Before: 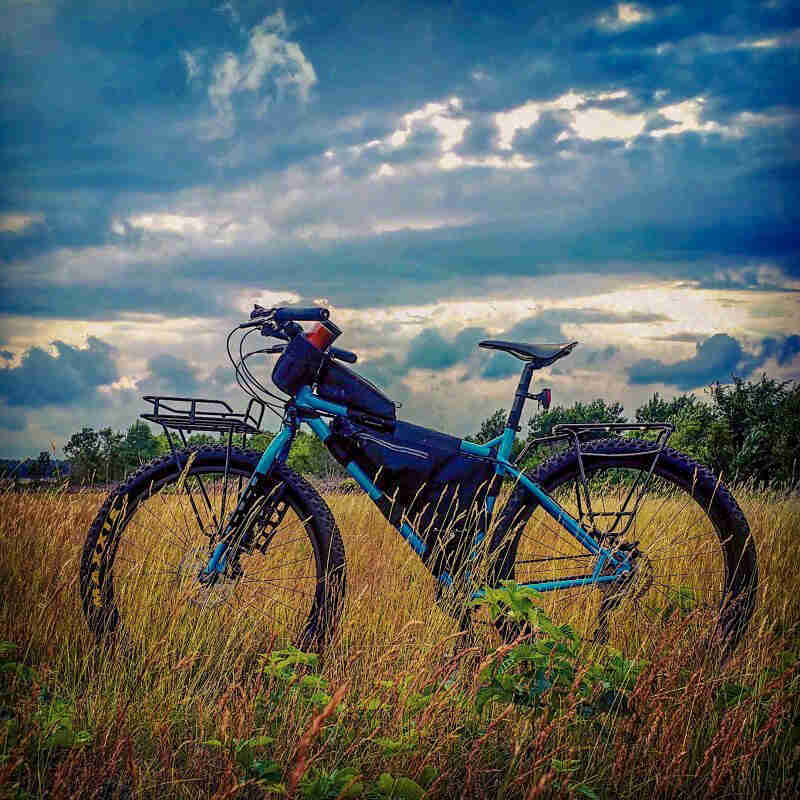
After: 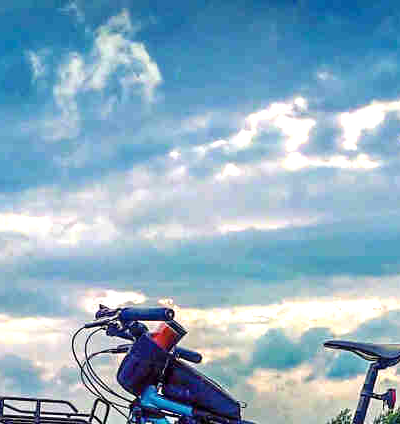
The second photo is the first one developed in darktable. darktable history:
crop: left 19.458%, right 30.433%, bottom 46.925%
levels: levels [0, 0.499, 1]
exposure: exposure 0.776 EV, compensate highlight preservation false
